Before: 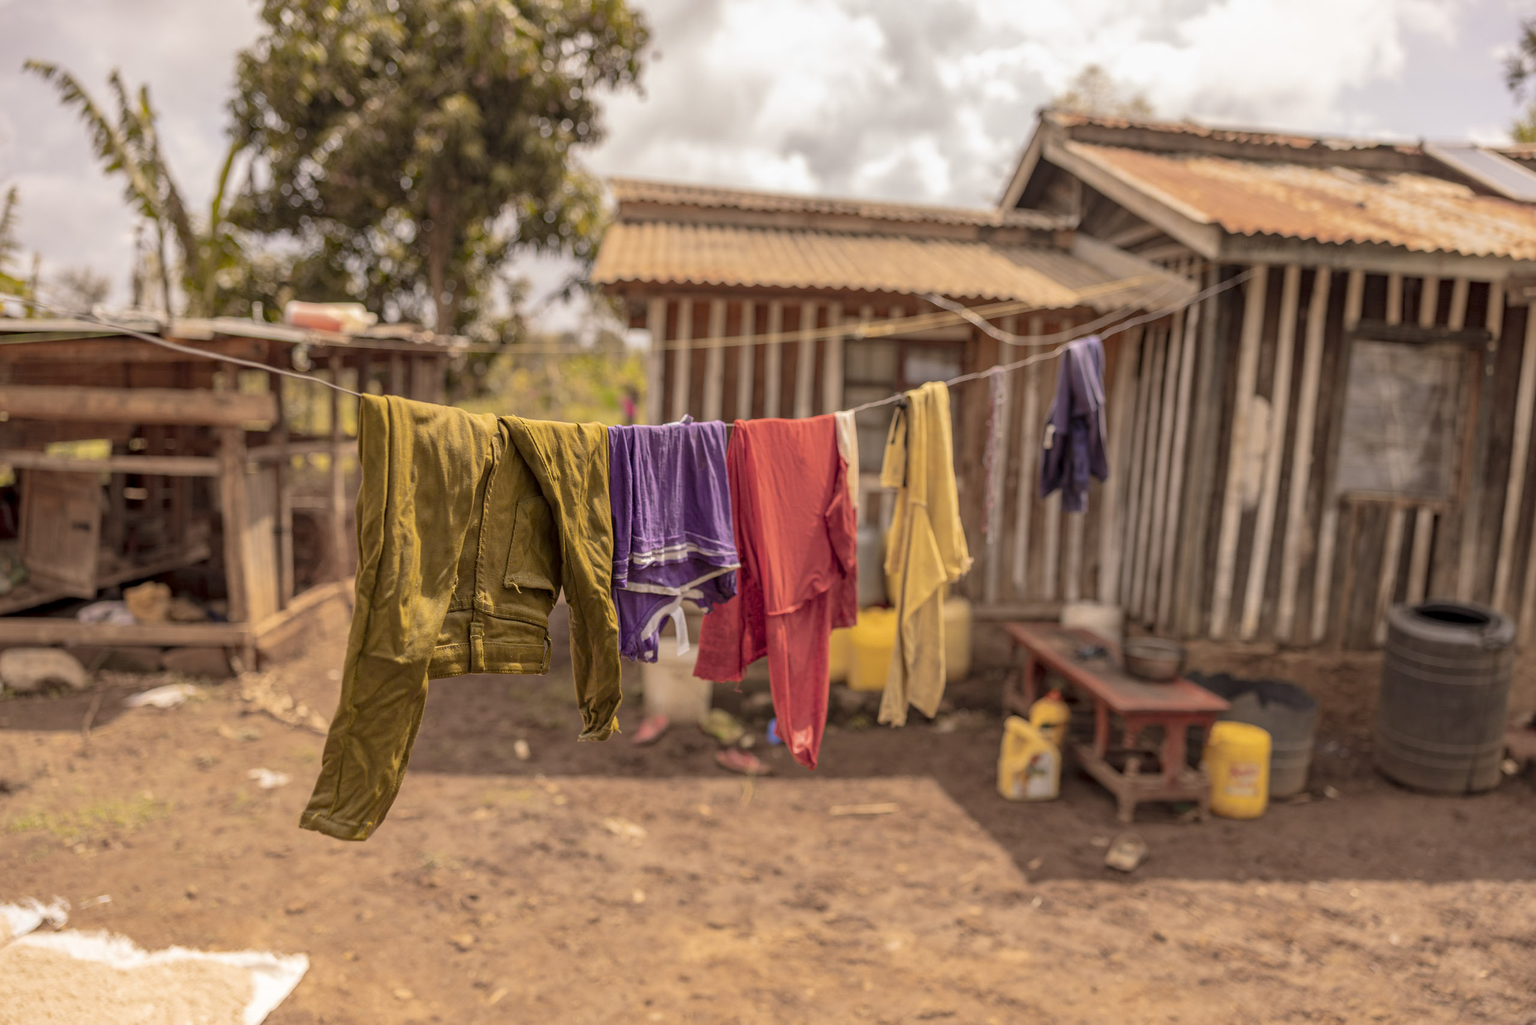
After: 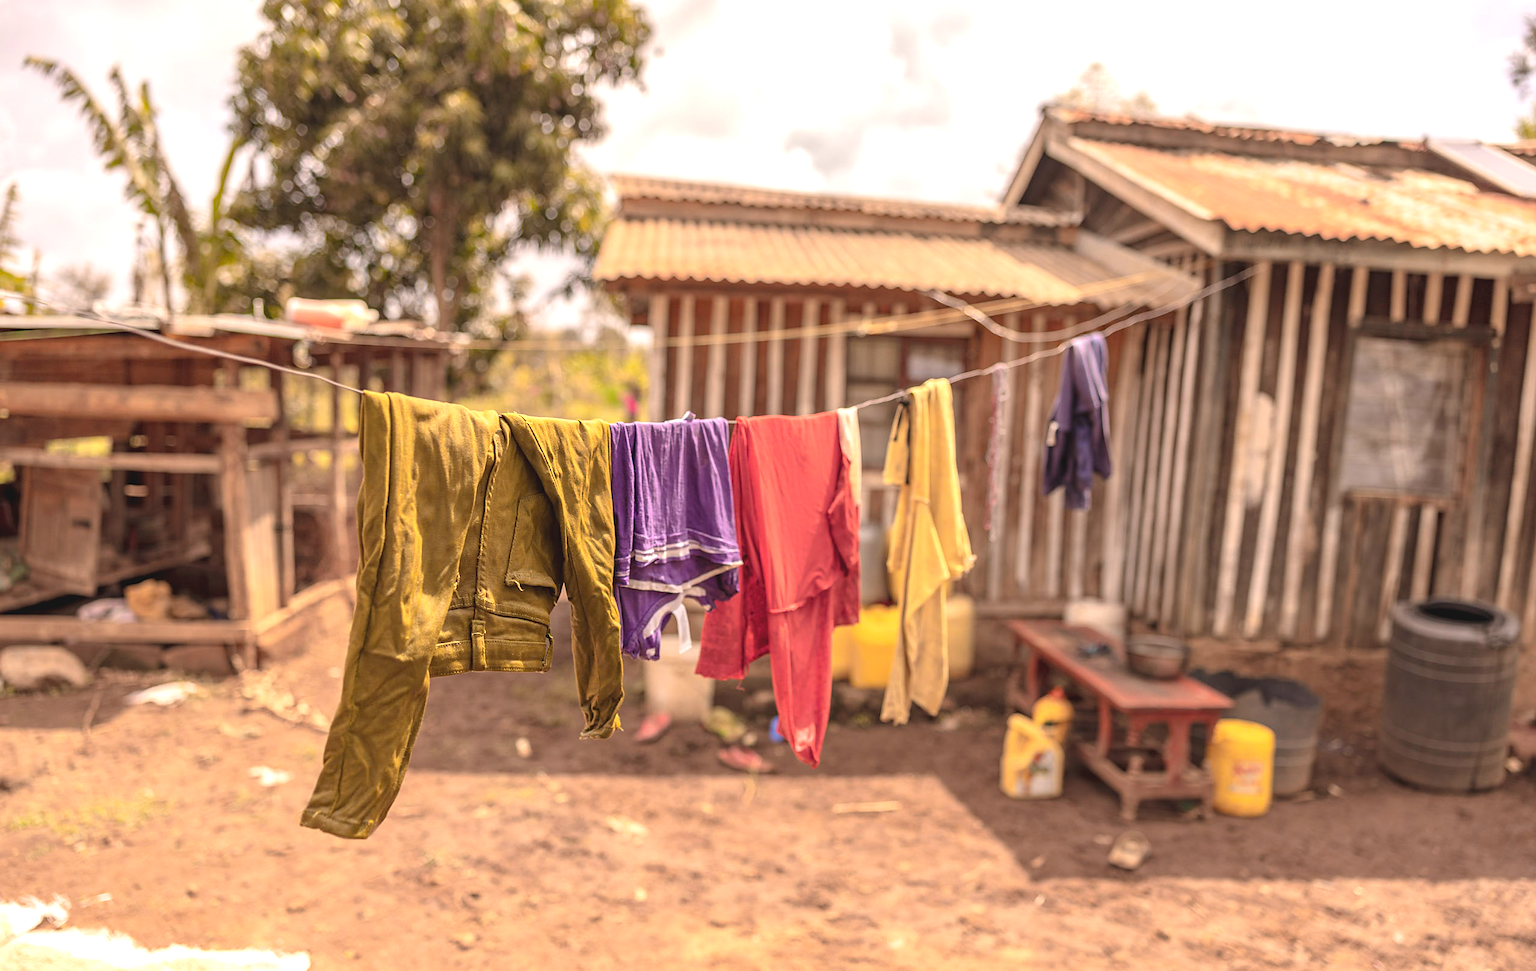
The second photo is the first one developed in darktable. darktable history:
sharpen: radius 1.905, amount 0.409, threshold 1.583
crop: top 0.437%, right 0.265%, bottom 4.994%
exposure: black level correction -0.005, exposure 1.006 EV, compensate exposure bias true, compensate highlight preservation false
